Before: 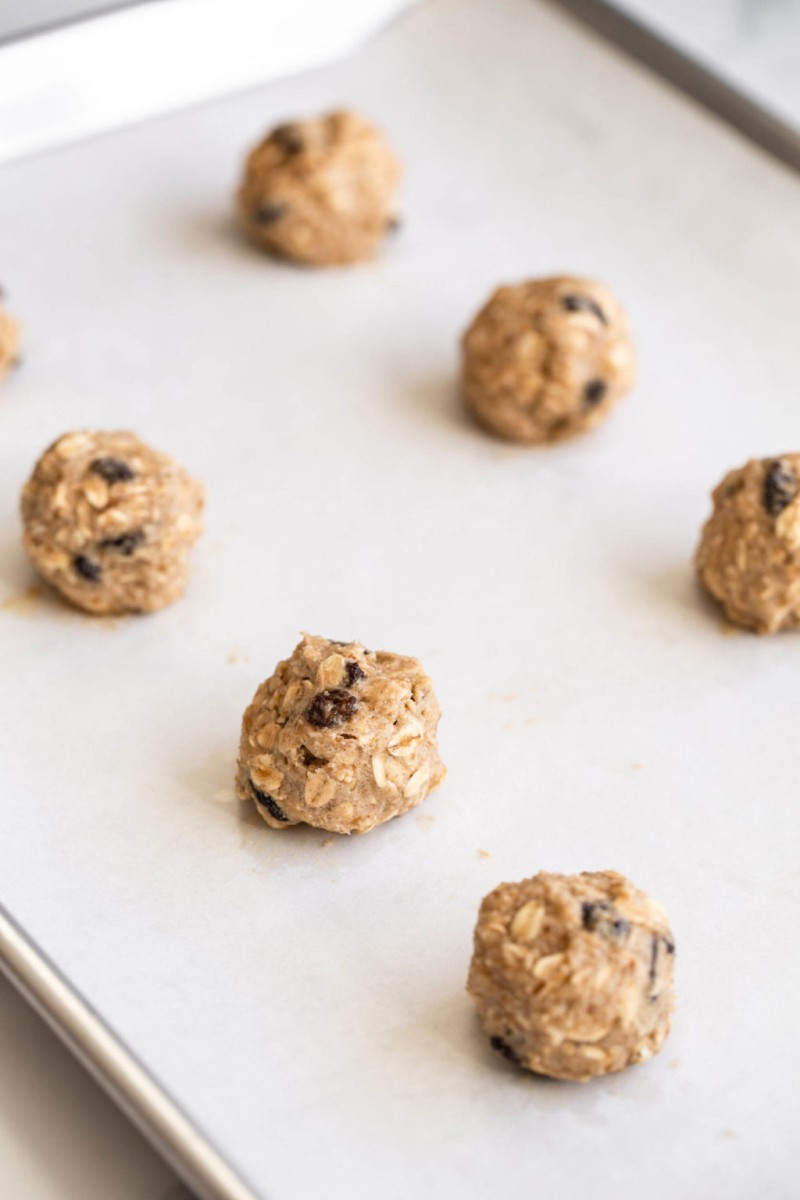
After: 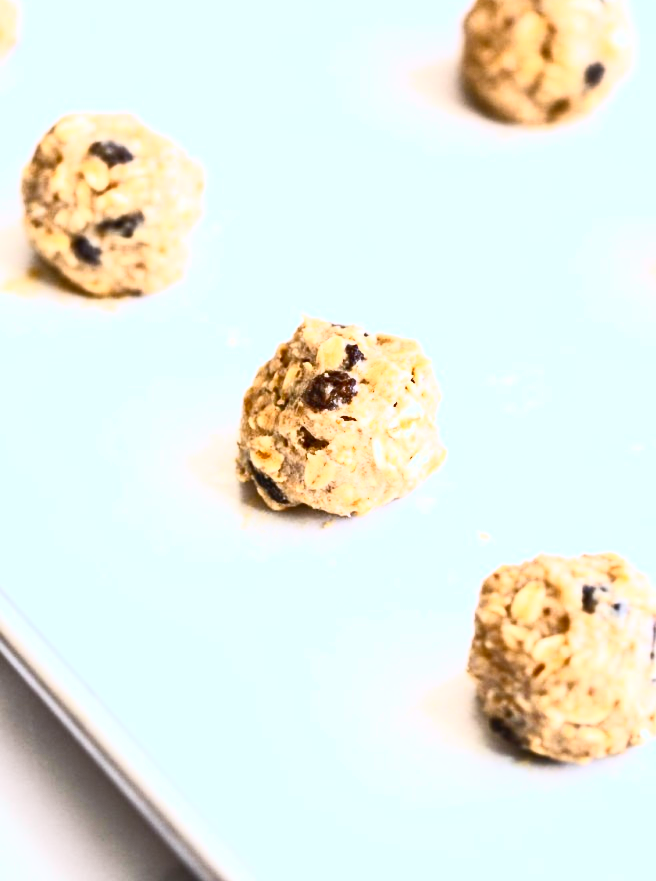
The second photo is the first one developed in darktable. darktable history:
white balance: red 0.931, blue 1.11
crop: top 26.531%, right 17.959%
contrast brightness saturation: contrast 0.83, brightness 0.59, saturation 0.59
